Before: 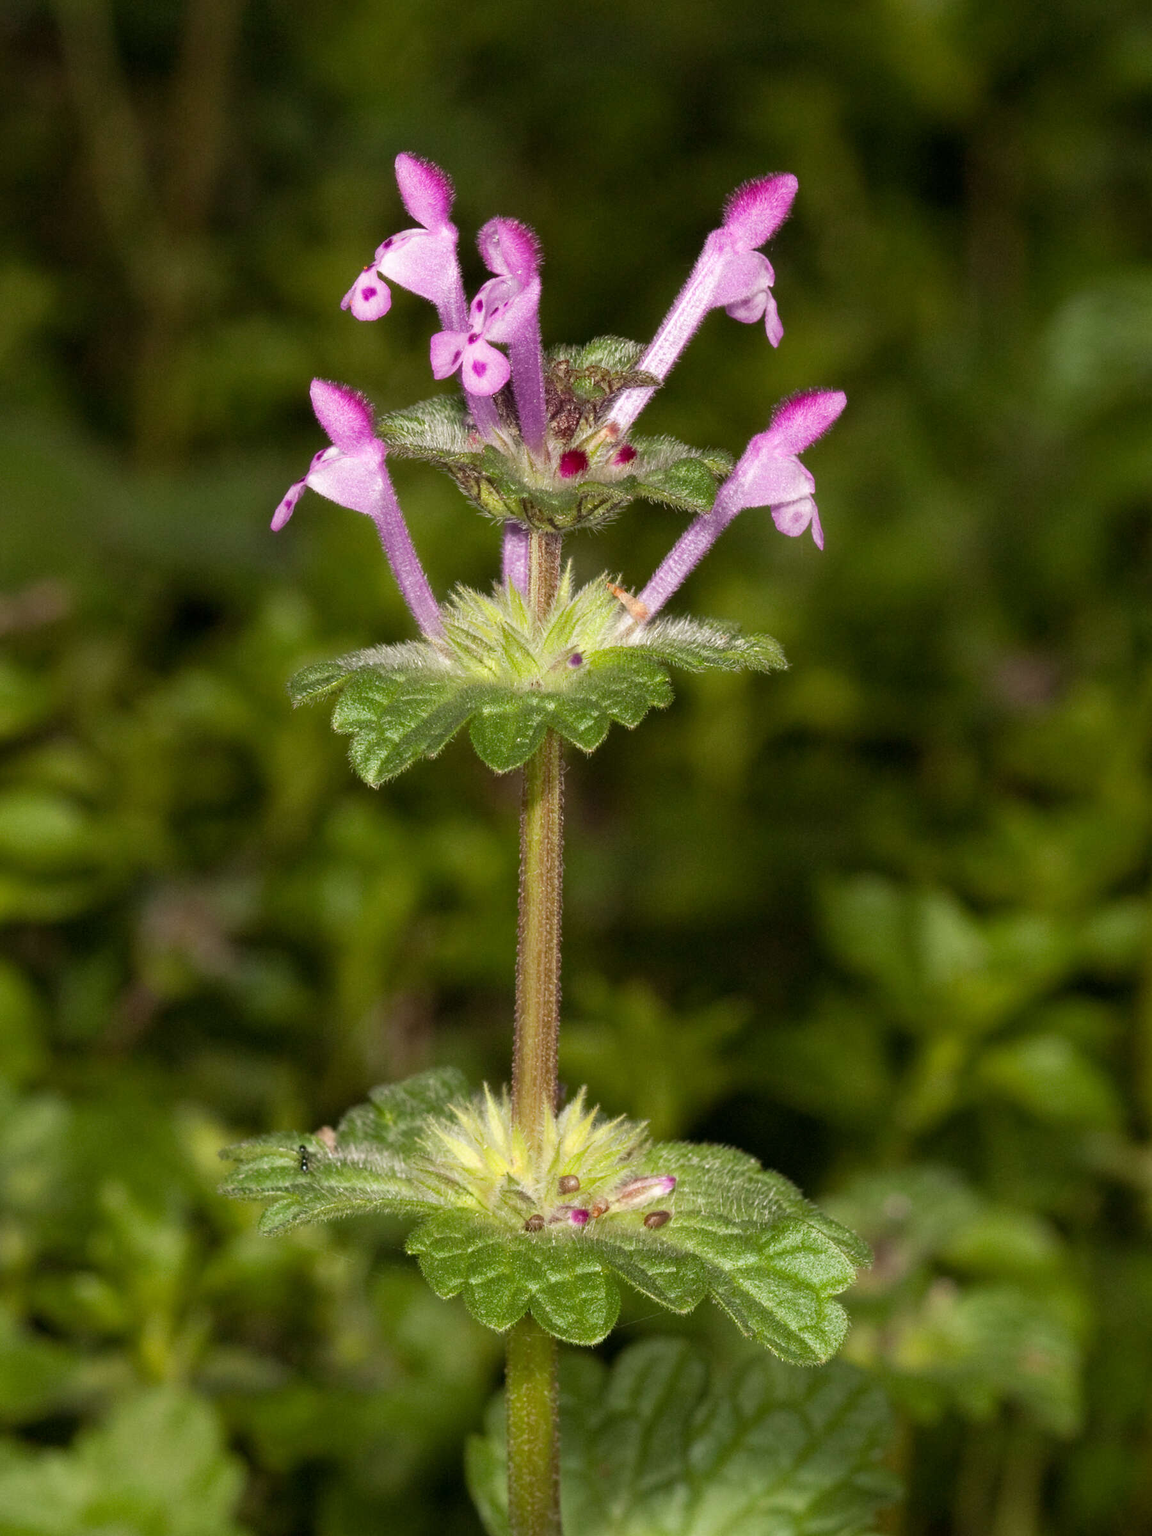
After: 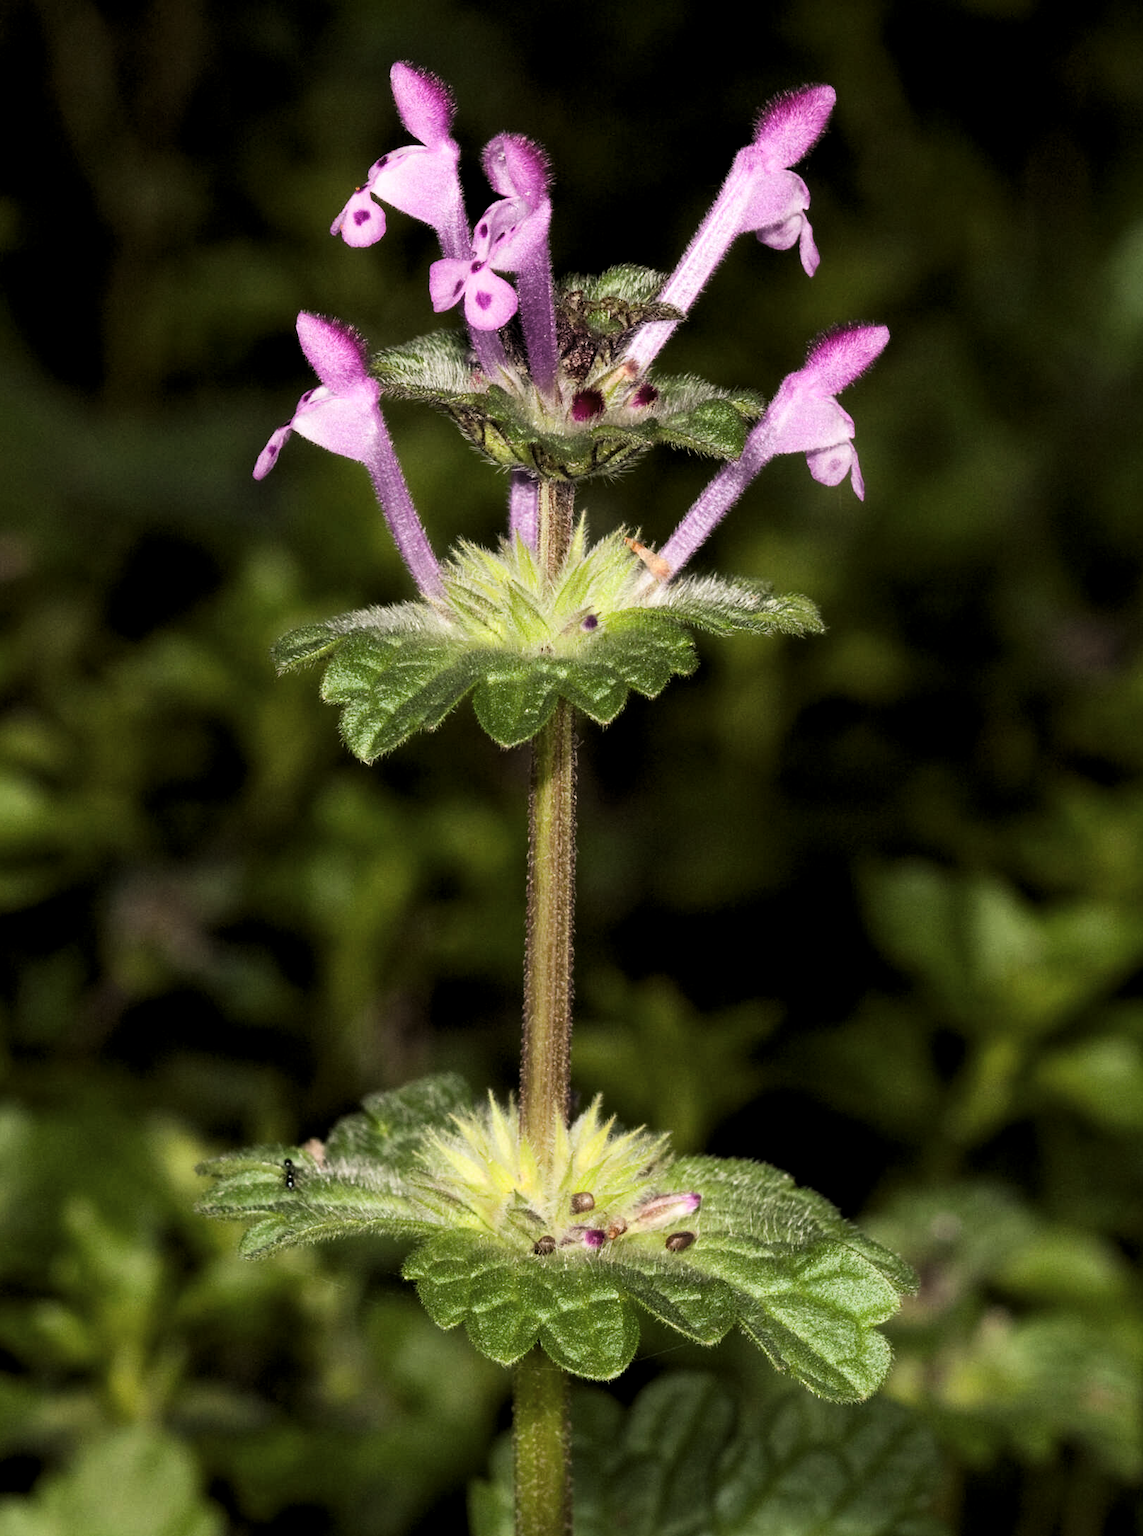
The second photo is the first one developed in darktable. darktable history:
crop: left 3.694%, top 6.374%, right 6.525%, bottom 3.206%
tone equalizer: on, module defaults
exposure: compensate highlight preservation false
base curve: preserve colors none
levels: levels [0.116, 0.574, 1]
tone curve: curves: ch0 [(0, 0.032) (0.181, 0.156) (0.751, 0.829) (1, 1)], color space Lab, independent channels, preserve colors none
